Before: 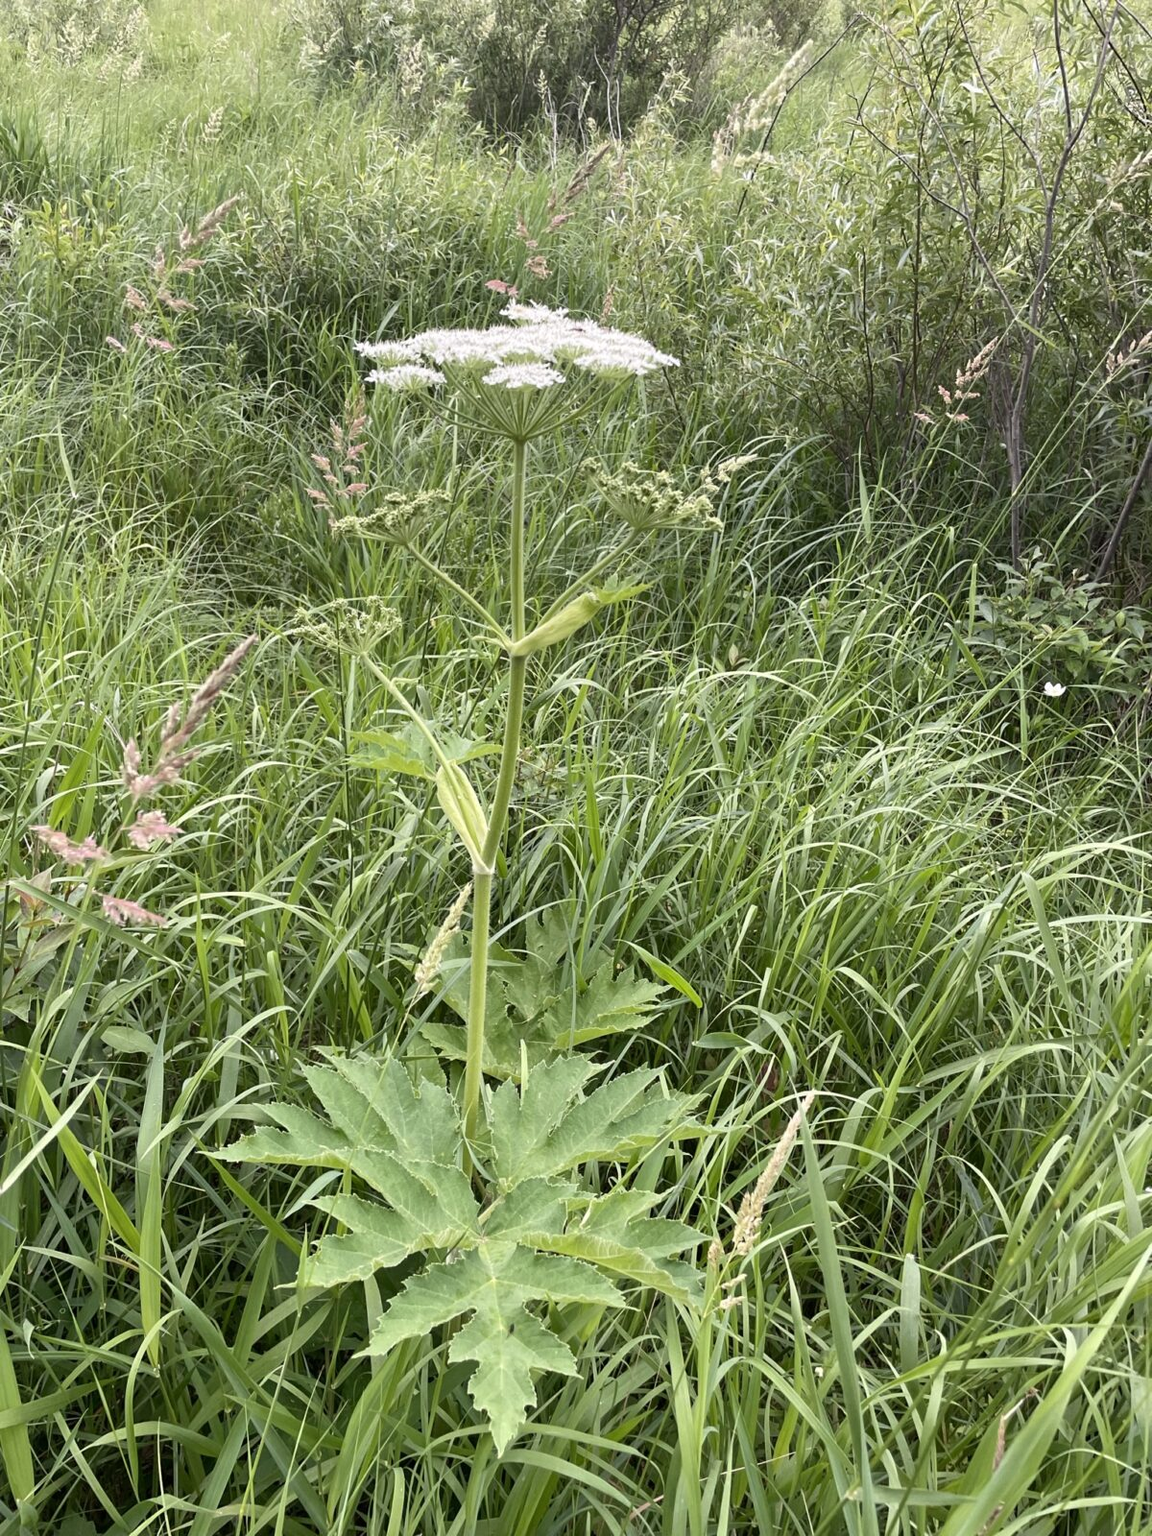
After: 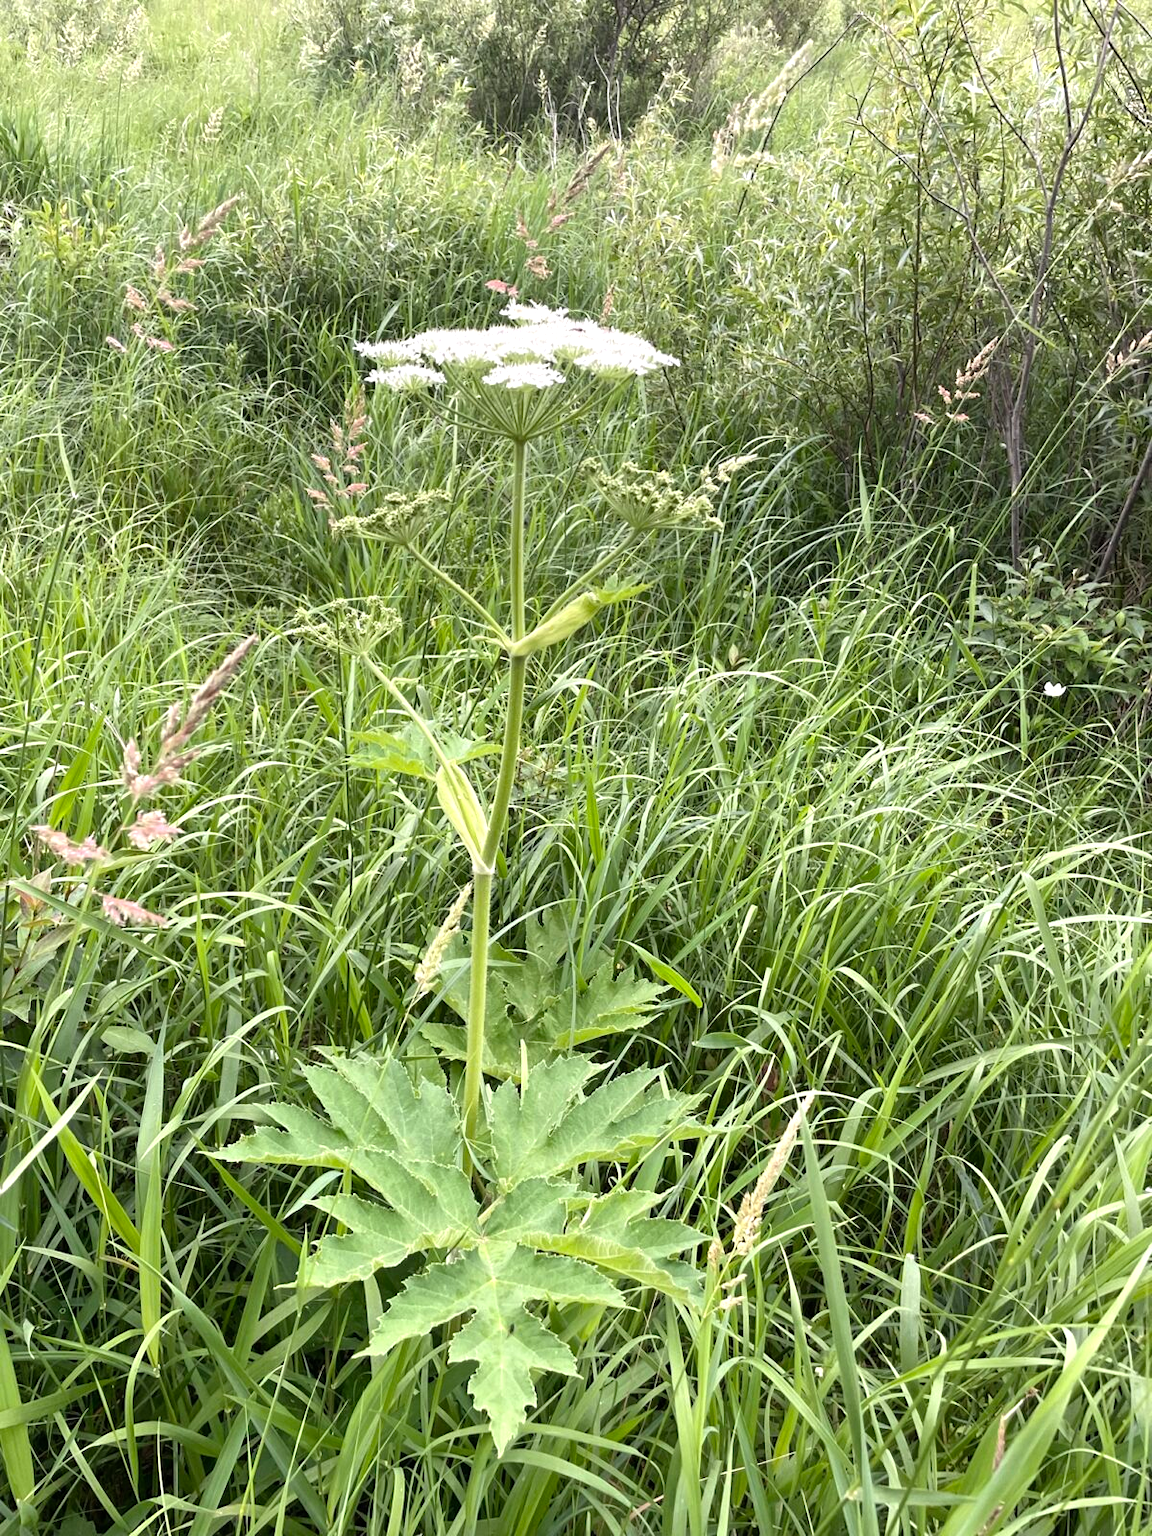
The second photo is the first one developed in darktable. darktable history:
tone equalizer: -8 EV -0.435 EV, -7 EV -0.409 EV, -6 EV -0.307 EV, -5 EV -0.214 EV, -3 EV 0.205 EV, -2 EV 0.308 EV, -1 EV 0.392 EV, +0 EV 0.406 EV
